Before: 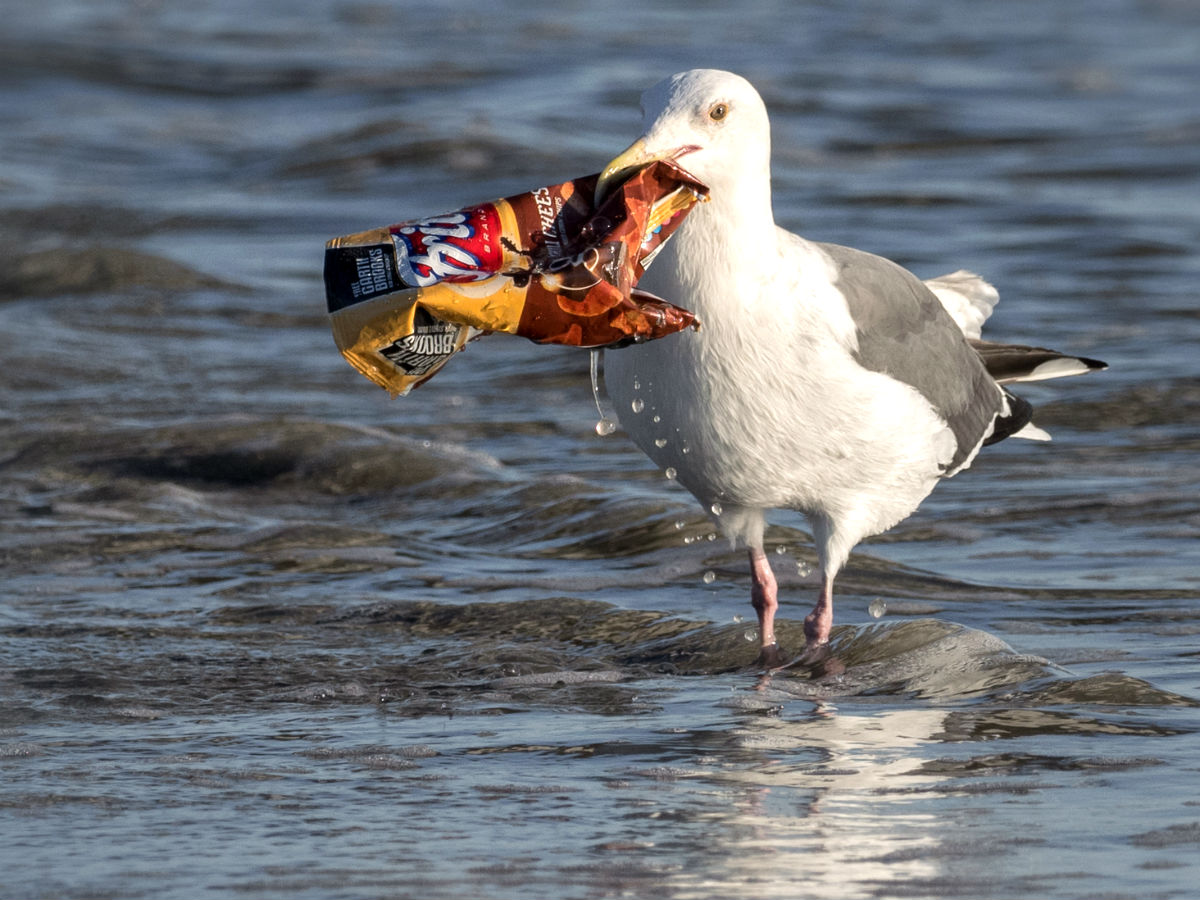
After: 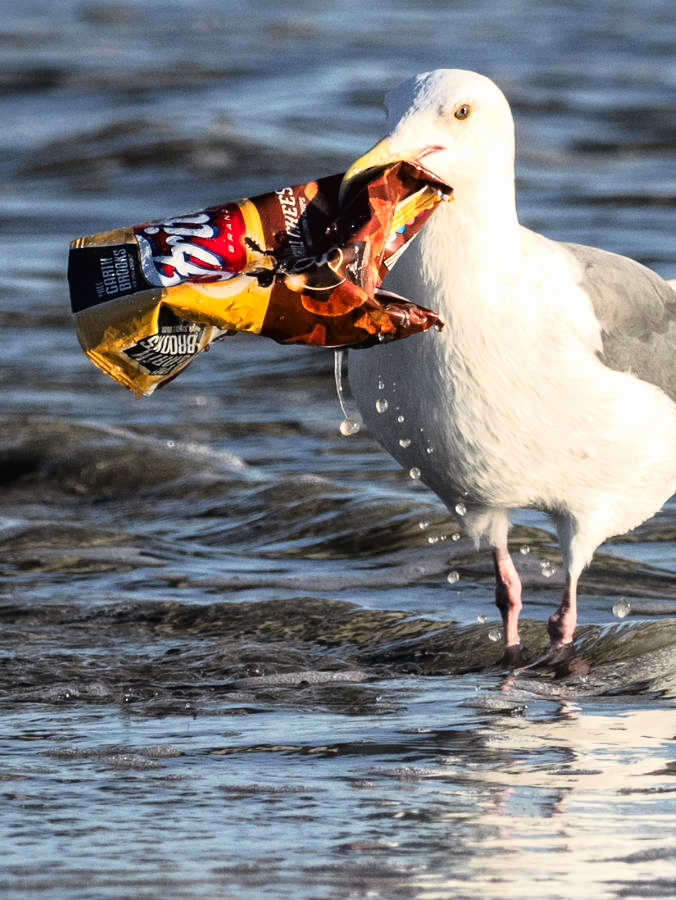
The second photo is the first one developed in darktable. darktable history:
crop: left 21.388%, right 22.215%
local contrast: mode bilateral grid, contrast 100, coarseness 100, detail 92%, midtone range 0.2
contrast brightness saturation: saturation 0.122
tone curve: curves: ch0 [(0.016, 0.011) (0.084, 0.026) (0.469, 0.508) (0.721, 0.862) (1, 1)], color space Lab, linked channels, preserve colors none
